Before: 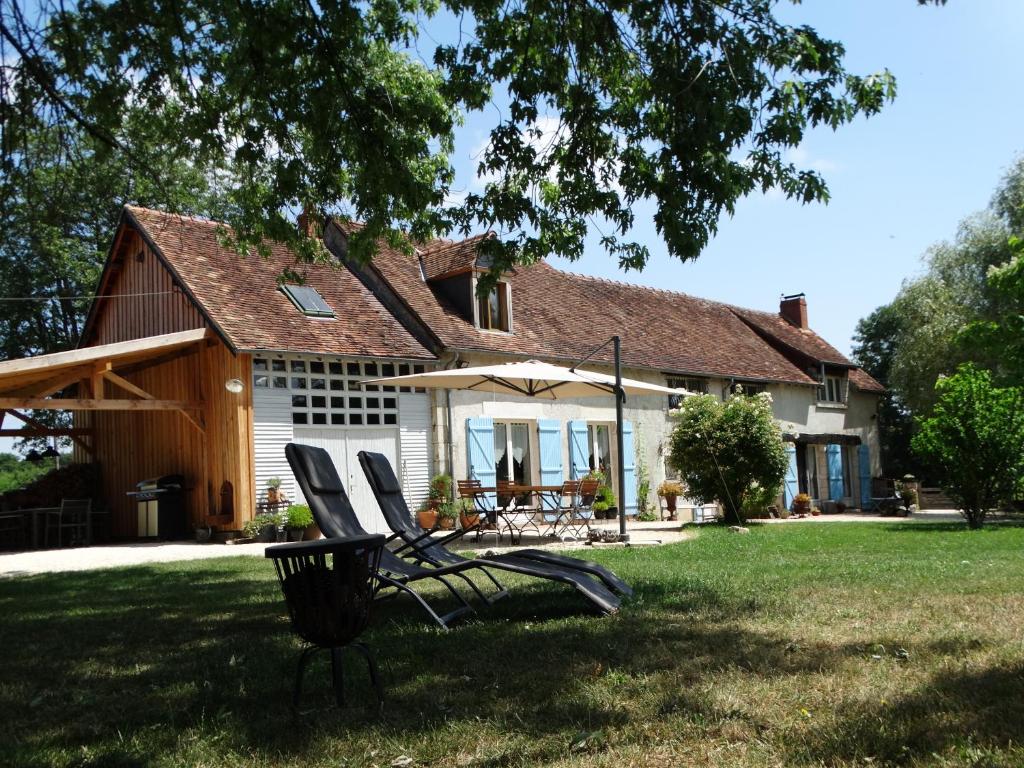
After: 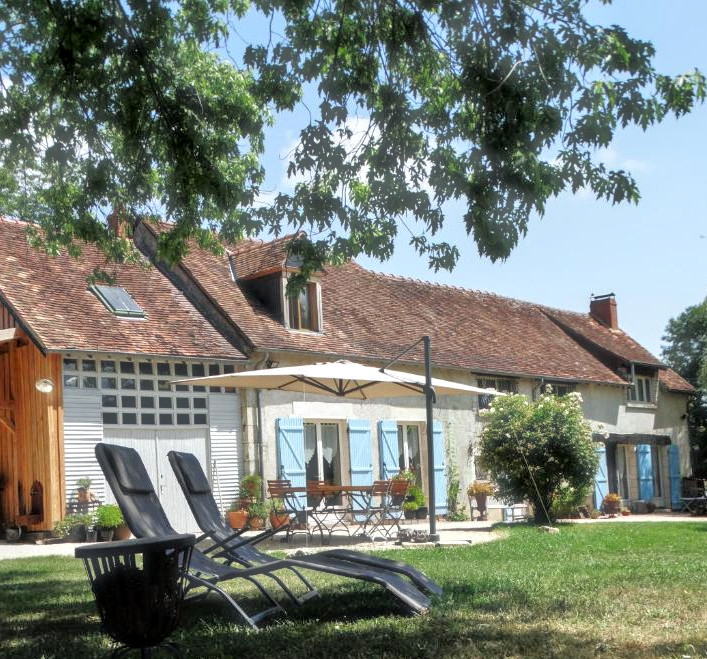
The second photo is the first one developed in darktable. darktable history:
tone equalizer: -7 EV 0.149 EV, -6 EV 0.615 EV, -5 EV 1.16 EV, -4 EV 1.36 EV, -3 EV 1.13 EV, -2 EV 0.6 EV, -1 EV 0.146 EV
crop: left 18.569%, right 12.354%, bottom 14.133%
haze removal: strength -0.095, compatibility mode true, adaptive false
local contrast: on, module defaults
